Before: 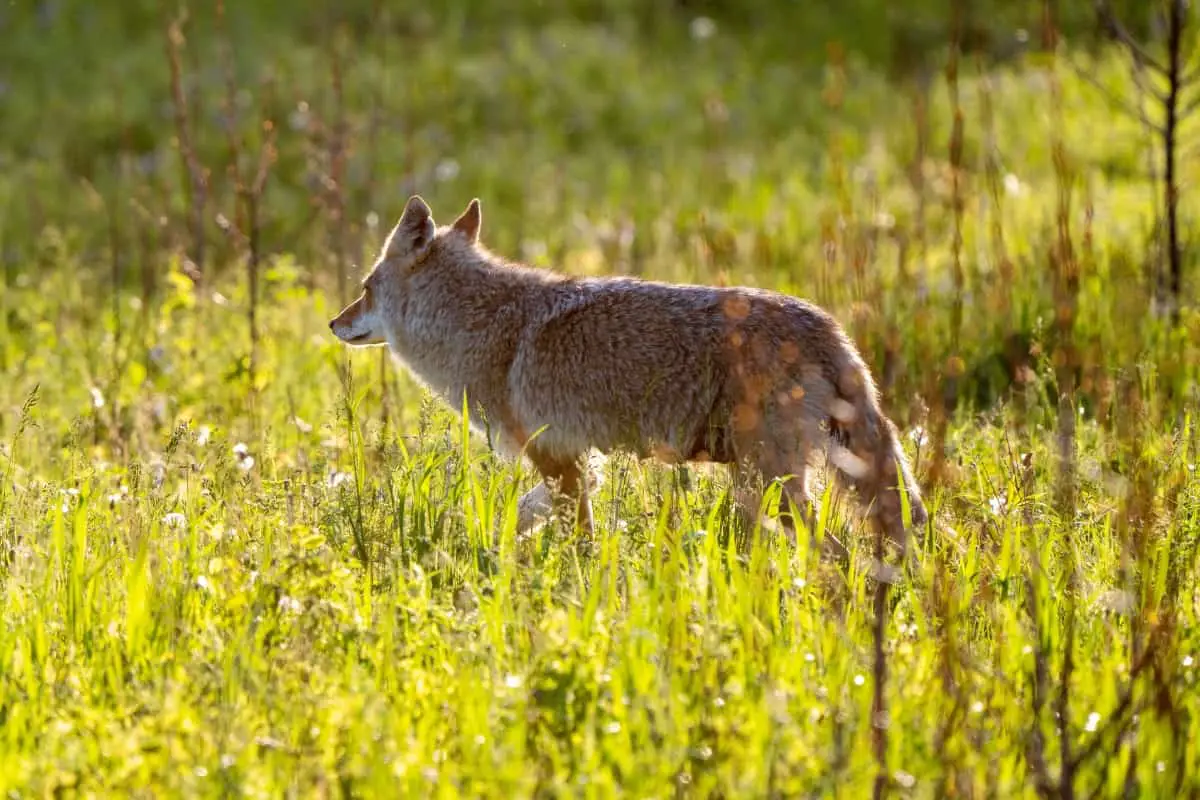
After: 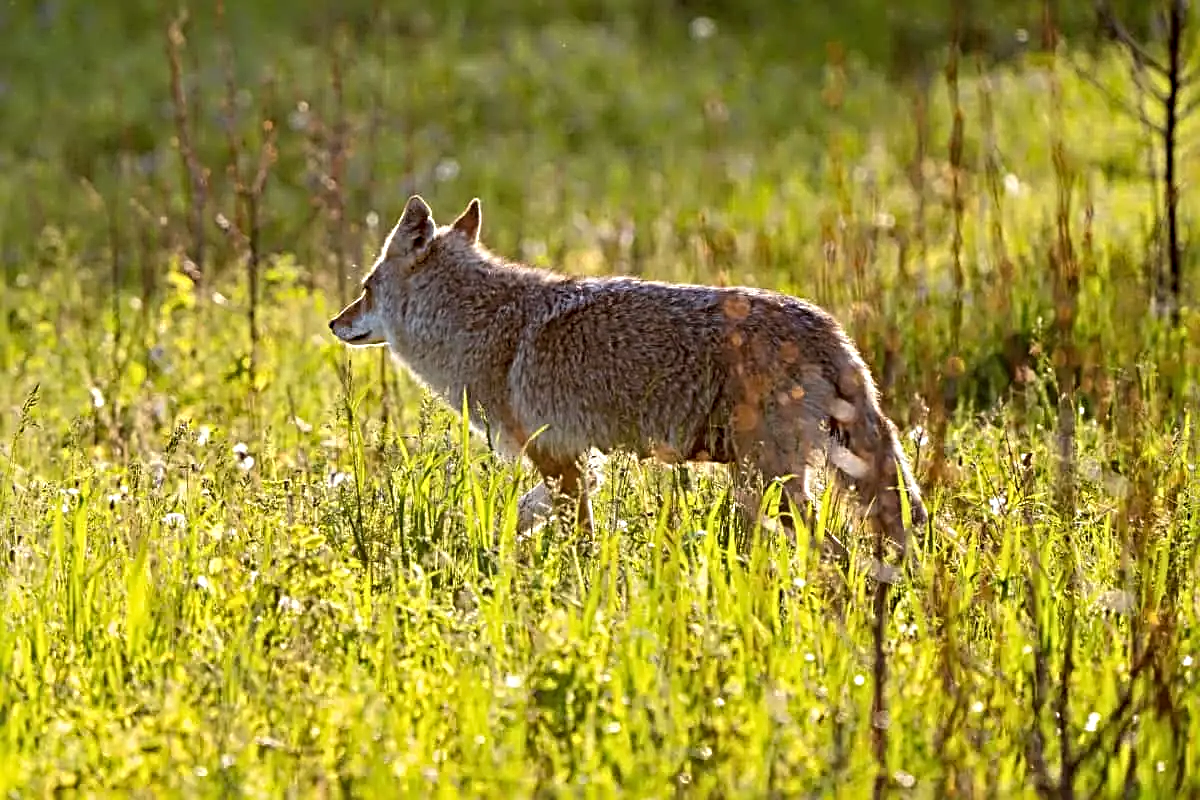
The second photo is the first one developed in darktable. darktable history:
sharpen: radius 3.666, amount 0.921
